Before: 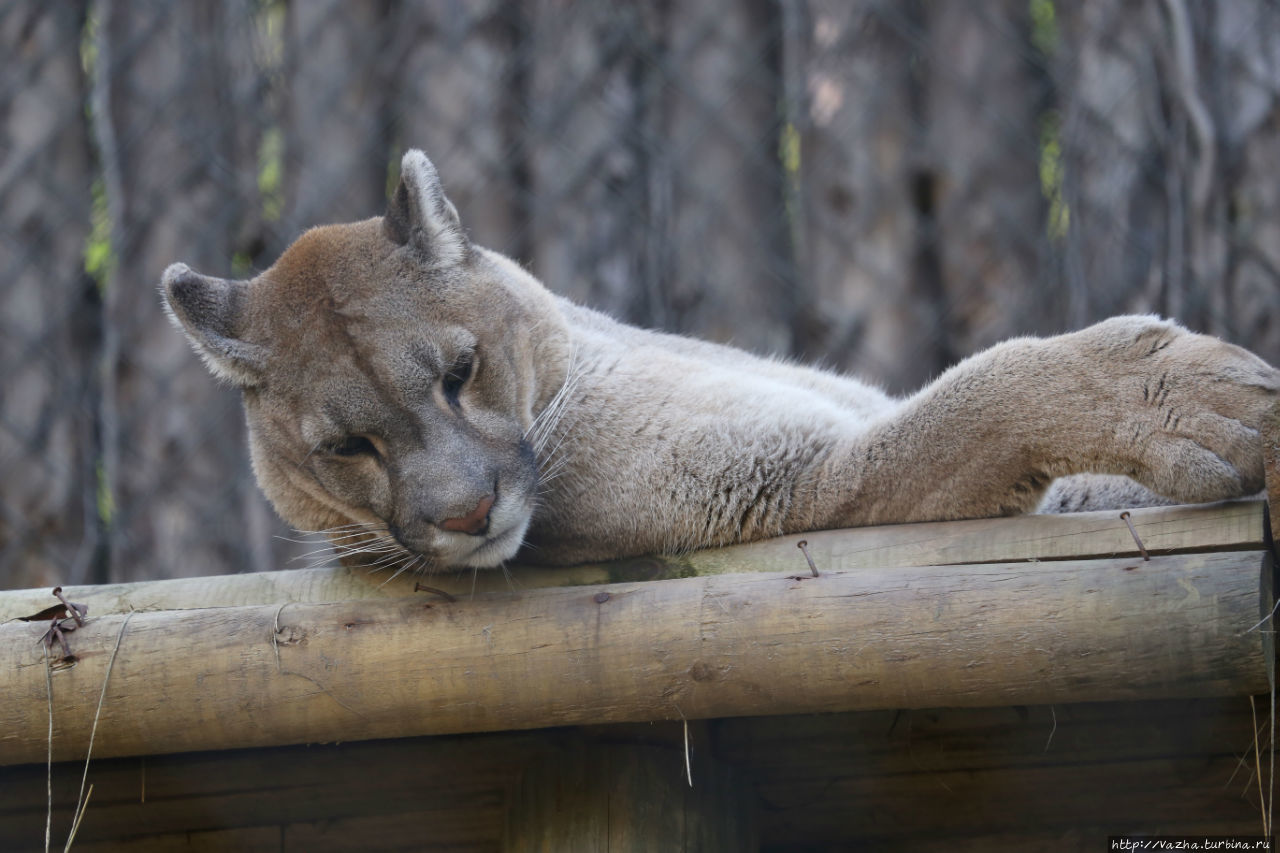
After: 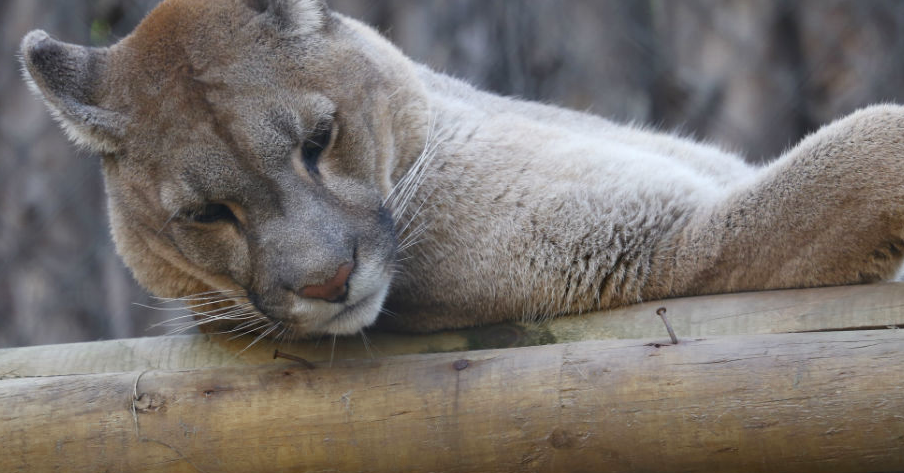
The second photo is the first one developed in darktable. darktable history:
crop: left 11.064%, top 27.425%, right 18.283%, bottom 17.07%
color zones: curves: ch0 [(0.11, 0.396) (0.195, 0.36) (0.25, 0.5) (0.303, 0.412) (0.357, 0.544) (0.75, 0.5) (0.967, 0.328)]; ch1 [(0, 0.468) (0.112, 0.512) (0.202, 0.6) (0.25, 0.5) (0.307, 0.352) (0.357, 0.544) (0.75, 0.5) (0.963, 0.524)]
